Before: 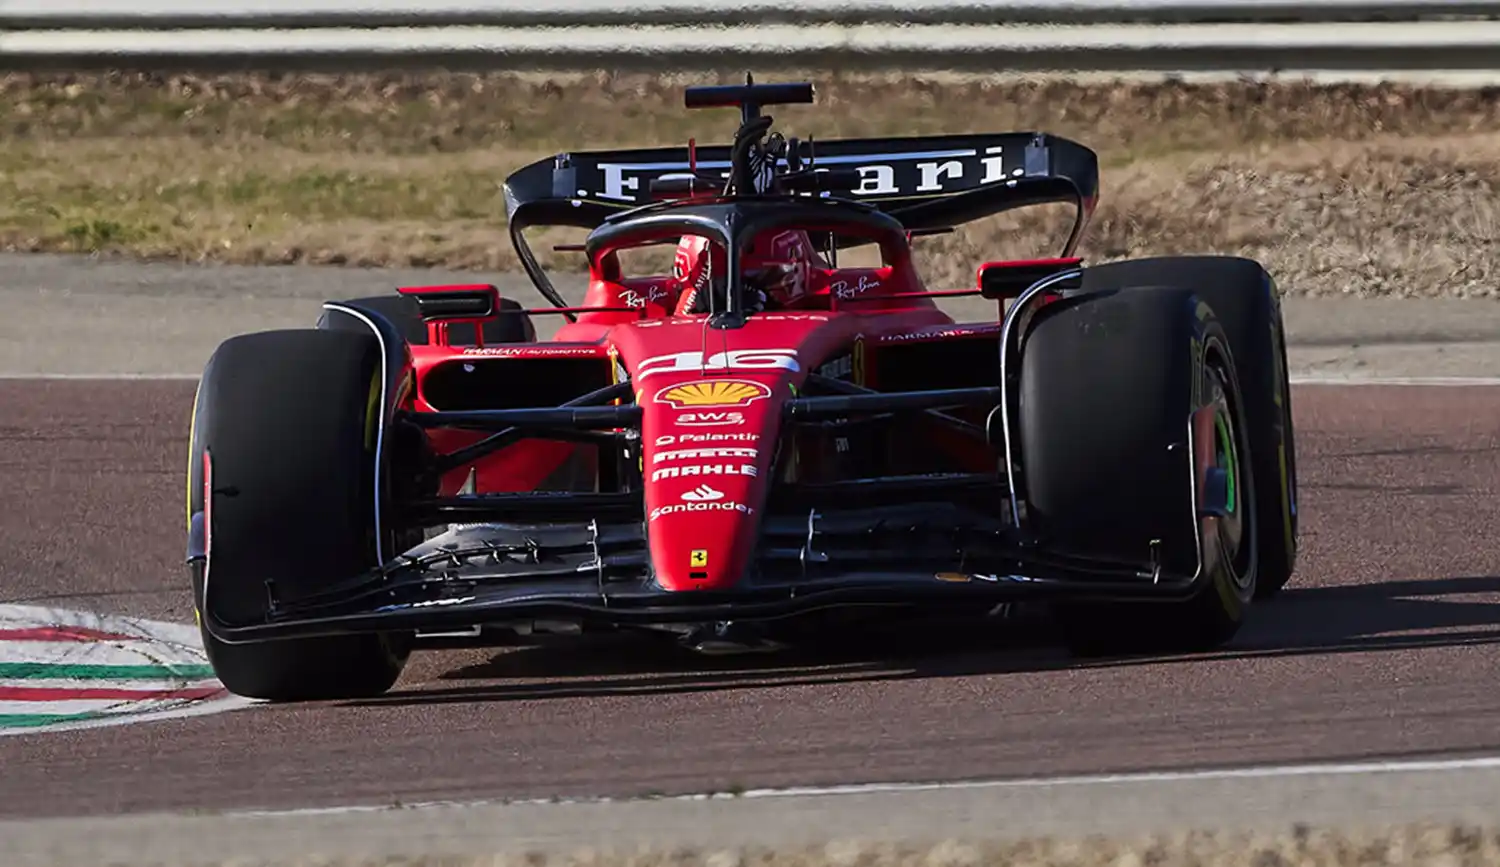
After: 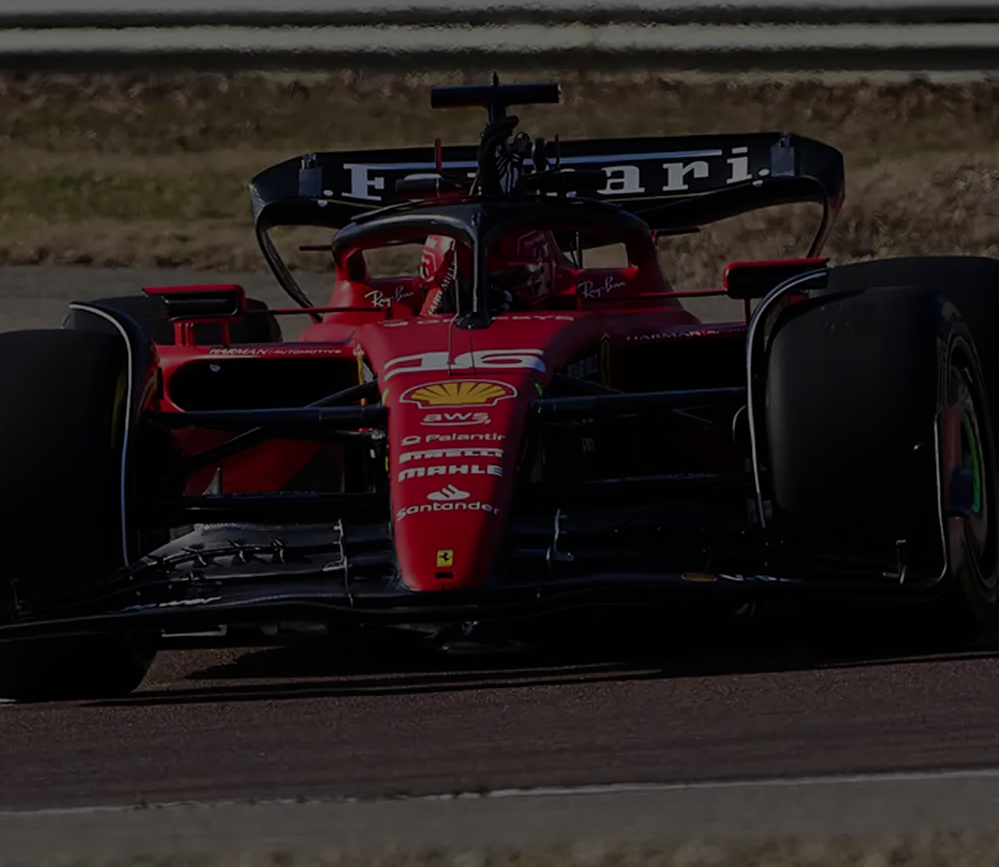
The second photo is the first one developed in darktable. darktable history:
exposure: exposure -2.393 EV, compensate exposure bias true, compensate highlight preservation false
crop: left 16.983%, right 16.408%
